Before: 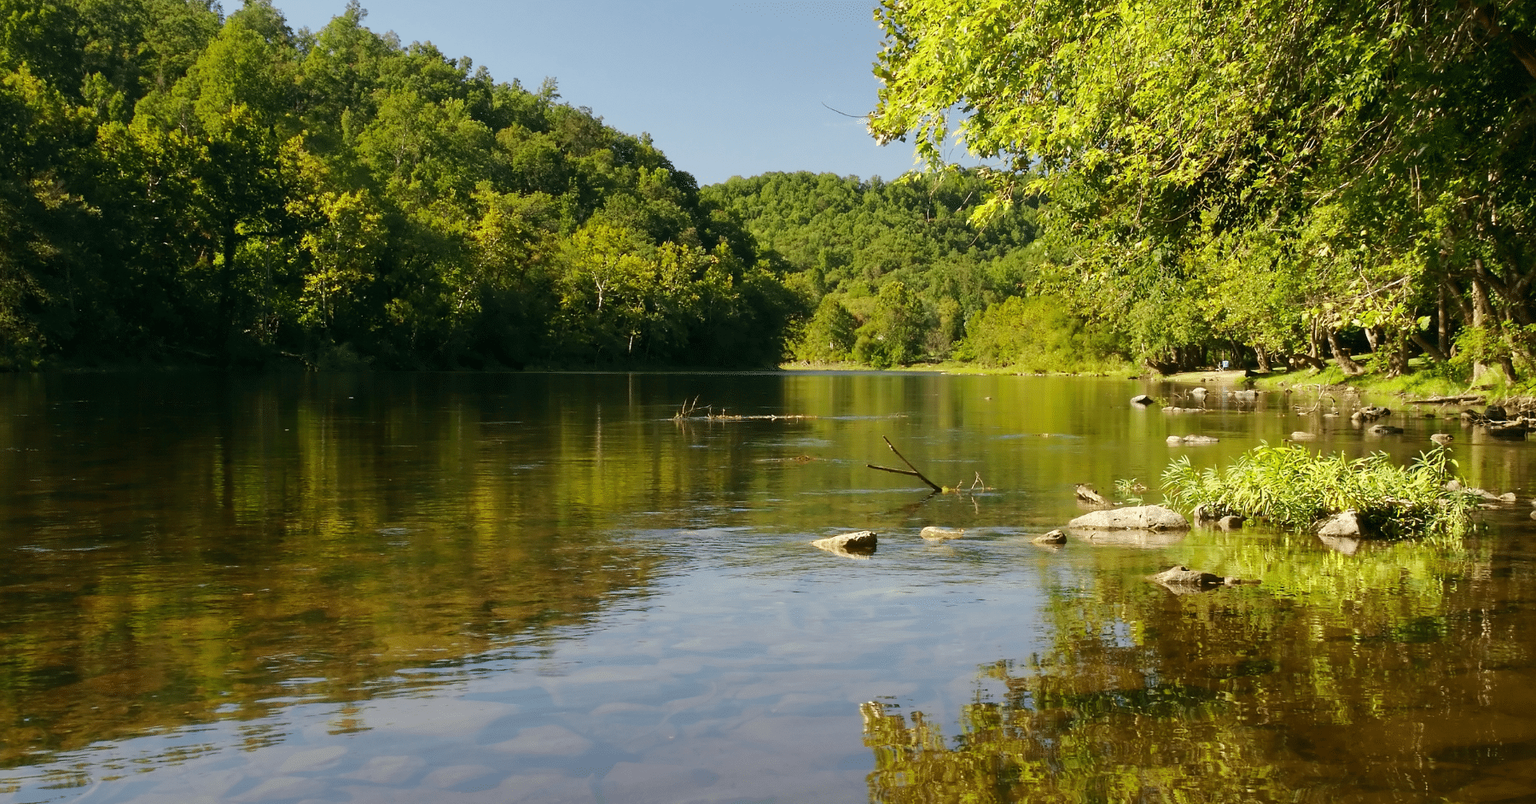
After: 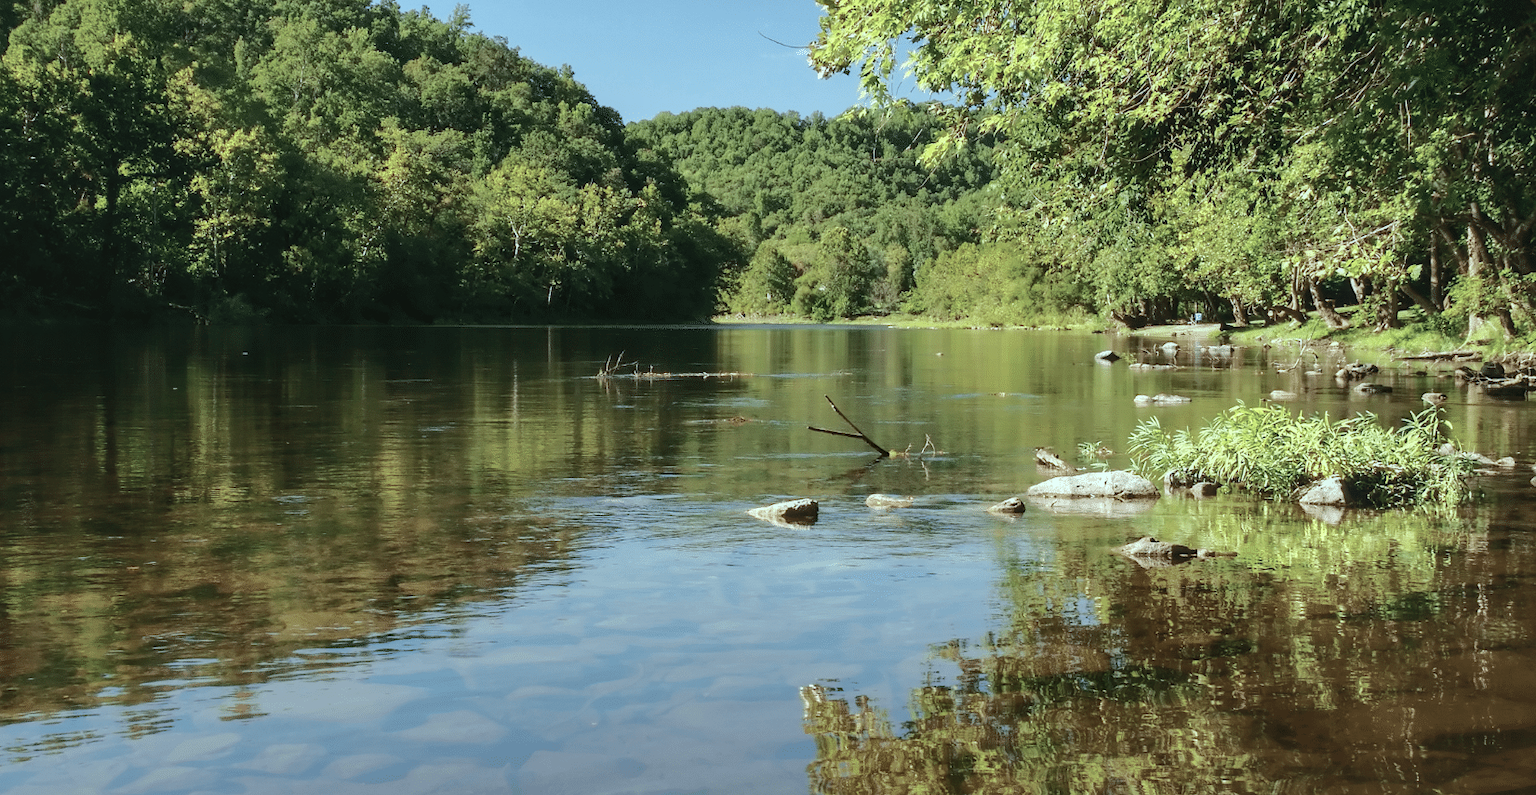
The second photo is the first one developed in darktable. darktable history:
contrast brightness saturation: contrast -0.1, brightness 0.05, saturation 0.08
crop and rotate: left 8.262%, top 9.226%
color correction: highlights a* -12.64, highlights b* -18.1, saturation 0.7
local contrast: on, module defaults
tone curve: curves: ch0 [(0, 0.021) (0.059, 0.053) (0.212, 0.18) (0.337, 0.304) (0.495, 0.505) (0.725, 0.731) (0.89, 0.919) (1, 1)]; ch1 [(0, 0) (0.094, 0.081) (0.311, 0.282) (0.421, 0.417) (0.479, 0.475) (0.54, 0.55) (0.615, 0.65) (0.683, 0.688) (1, 1)]; ch2 [(0, 0) (0.257, 0.217) (0.44, 0.431) (0.498, 0.507) (0.603, 0.598) (1, 1)], color space Lab, independent channels, preserve colors none
